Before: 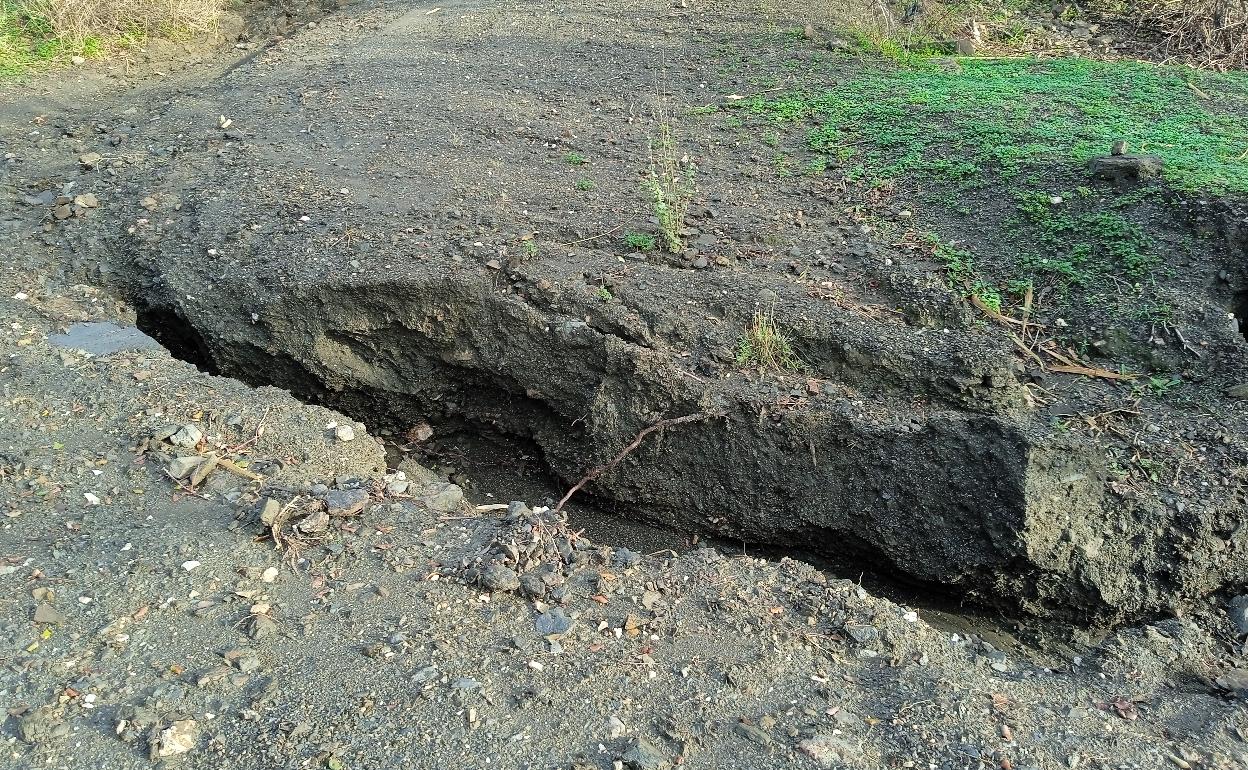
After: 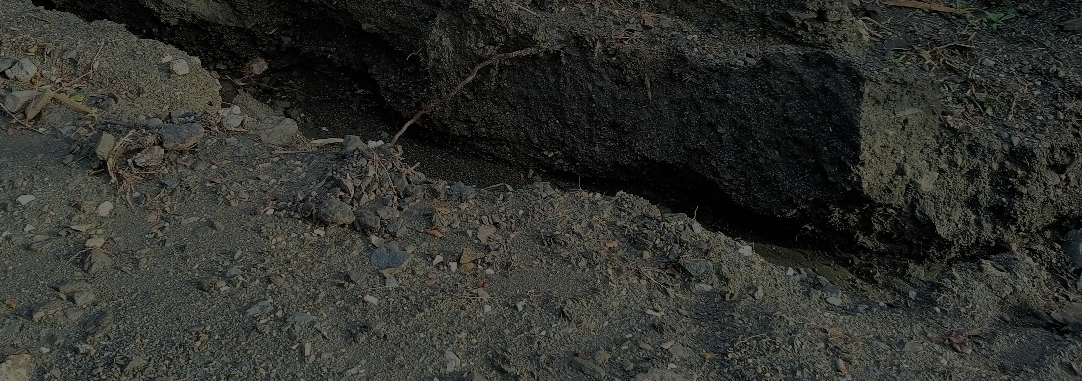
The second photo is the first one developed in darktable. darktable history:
crop and rotate: left 13.261%, top 47.754%, bottom 2.712%
exposure: exposure -2.424 EV, compensate highlight preservation false
tone equalizer: edges refinement/feathering 500, mask exposure compensation -1.57 EV, preserve details no
